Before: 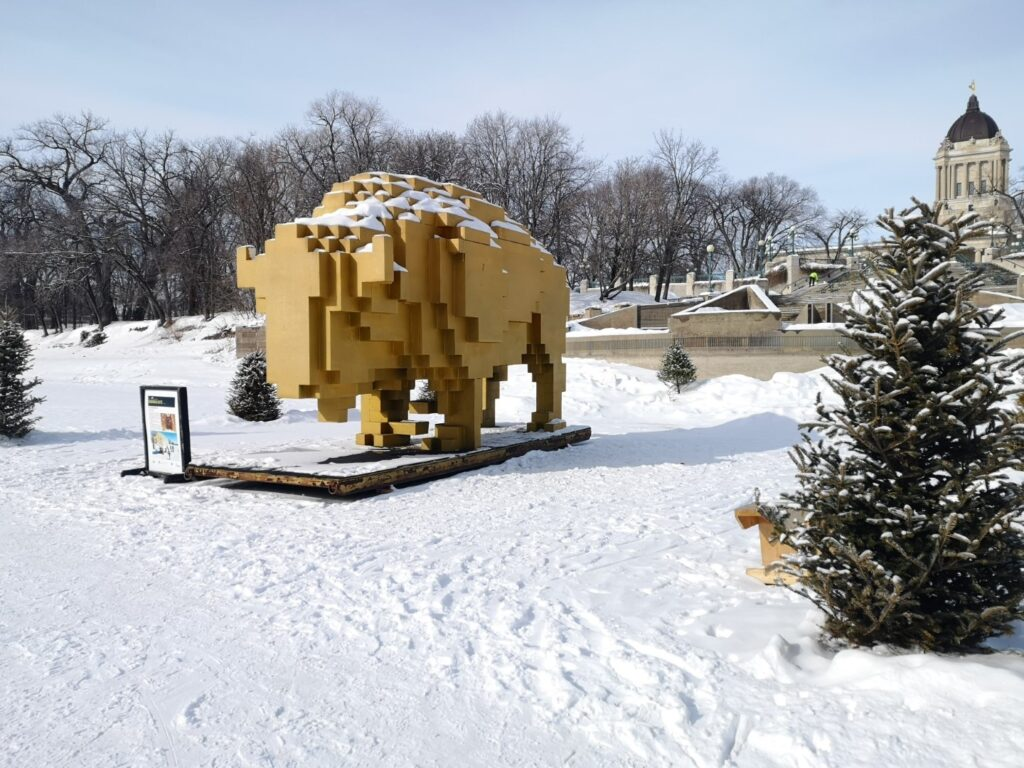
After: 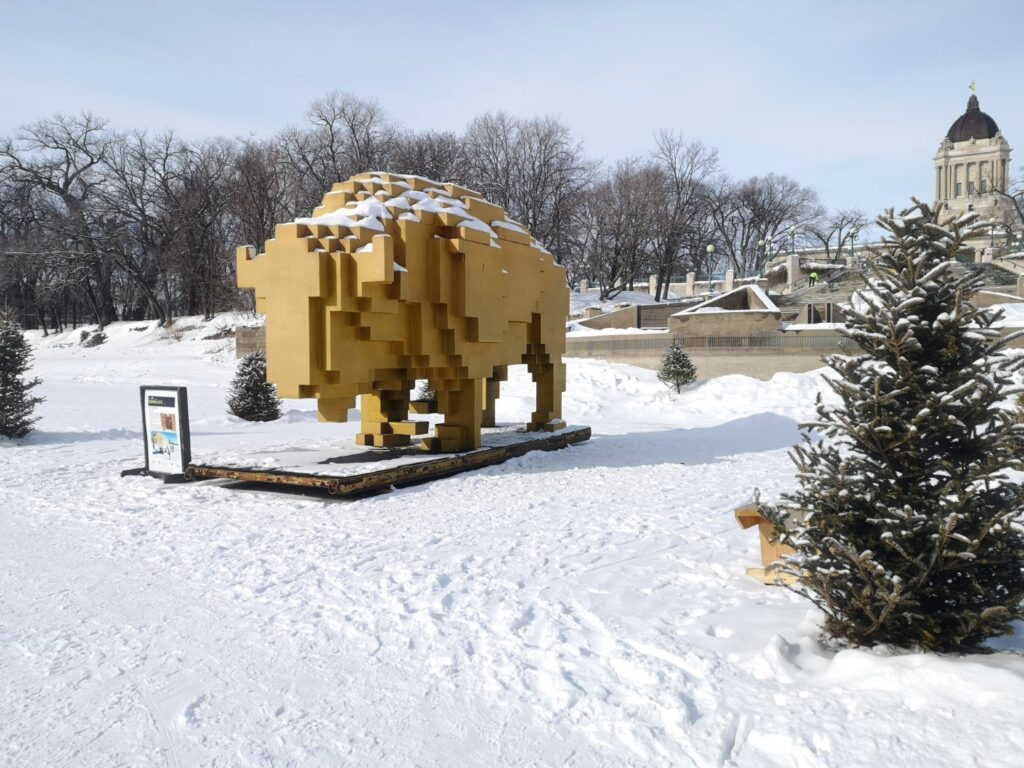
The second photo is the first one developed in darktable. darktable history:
haze removal: strength -0.052, compatibility mode true, adaptive false
